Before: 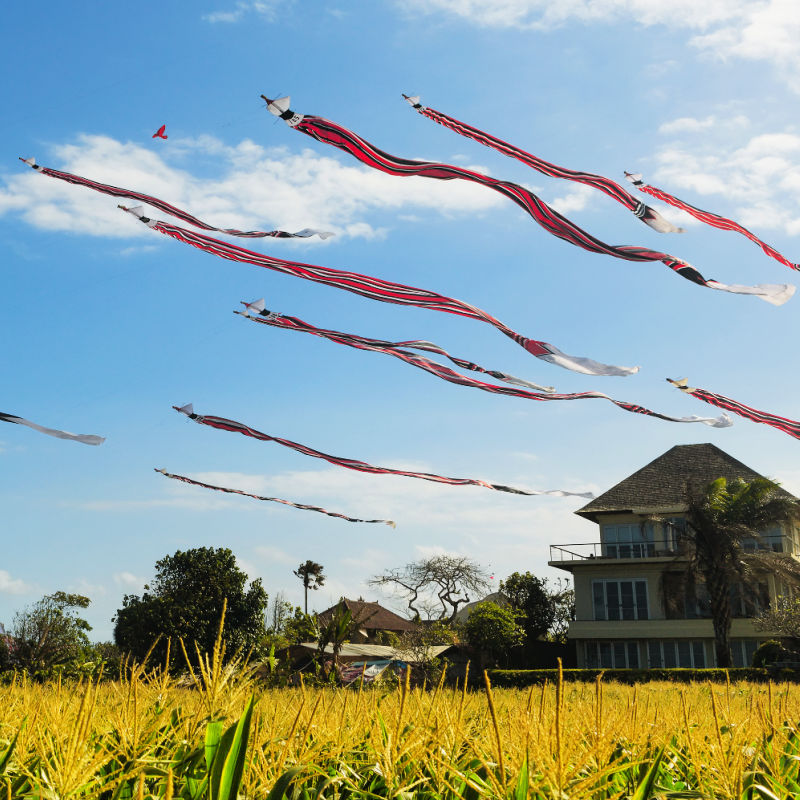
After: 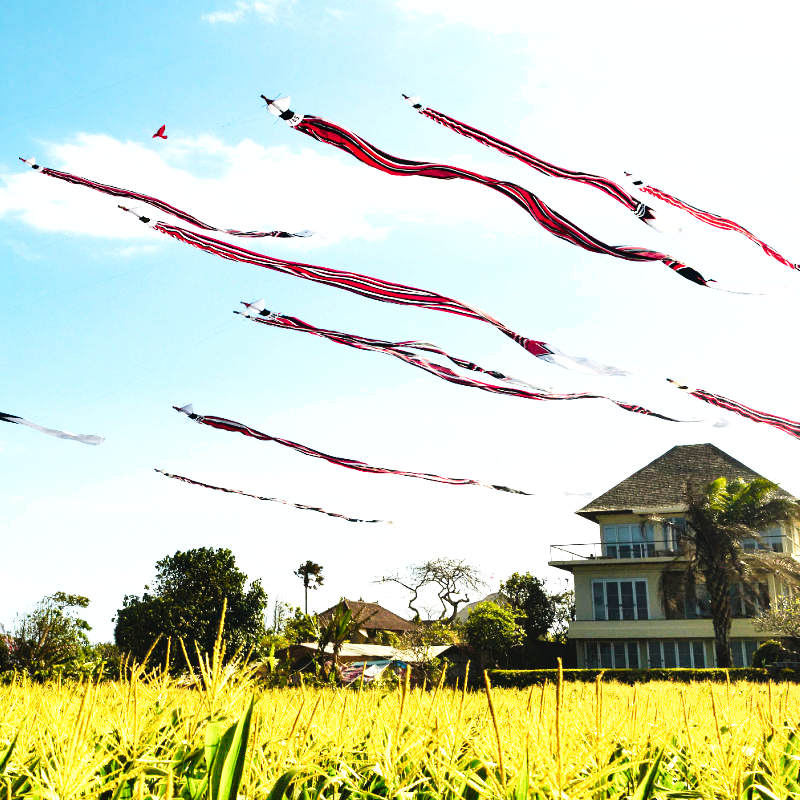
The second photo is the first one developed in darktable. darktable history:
shadows and highlights: soften with gaussian
exposure: exposure 1.001 EV, compensate highlight preservation false
base curve: curves: ch0 [(0, 0) (0.028, 0.03) (0.121, 0.232) (0.46, 0.748) (0.859, 0.968) (1, 1)], preserve colors none
